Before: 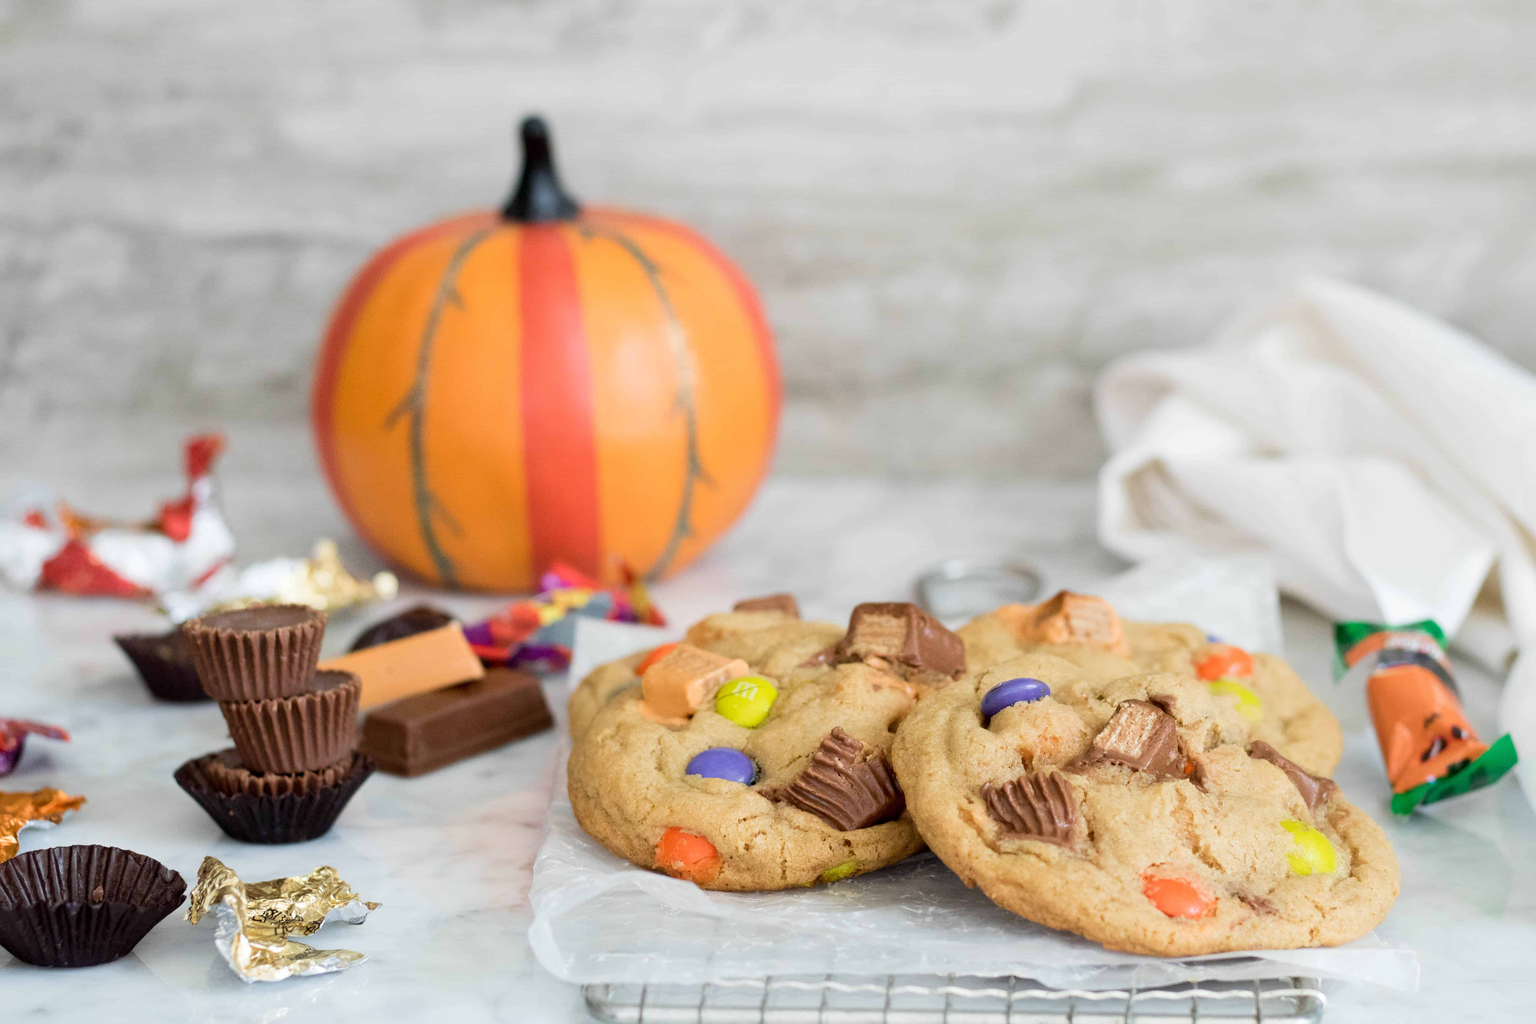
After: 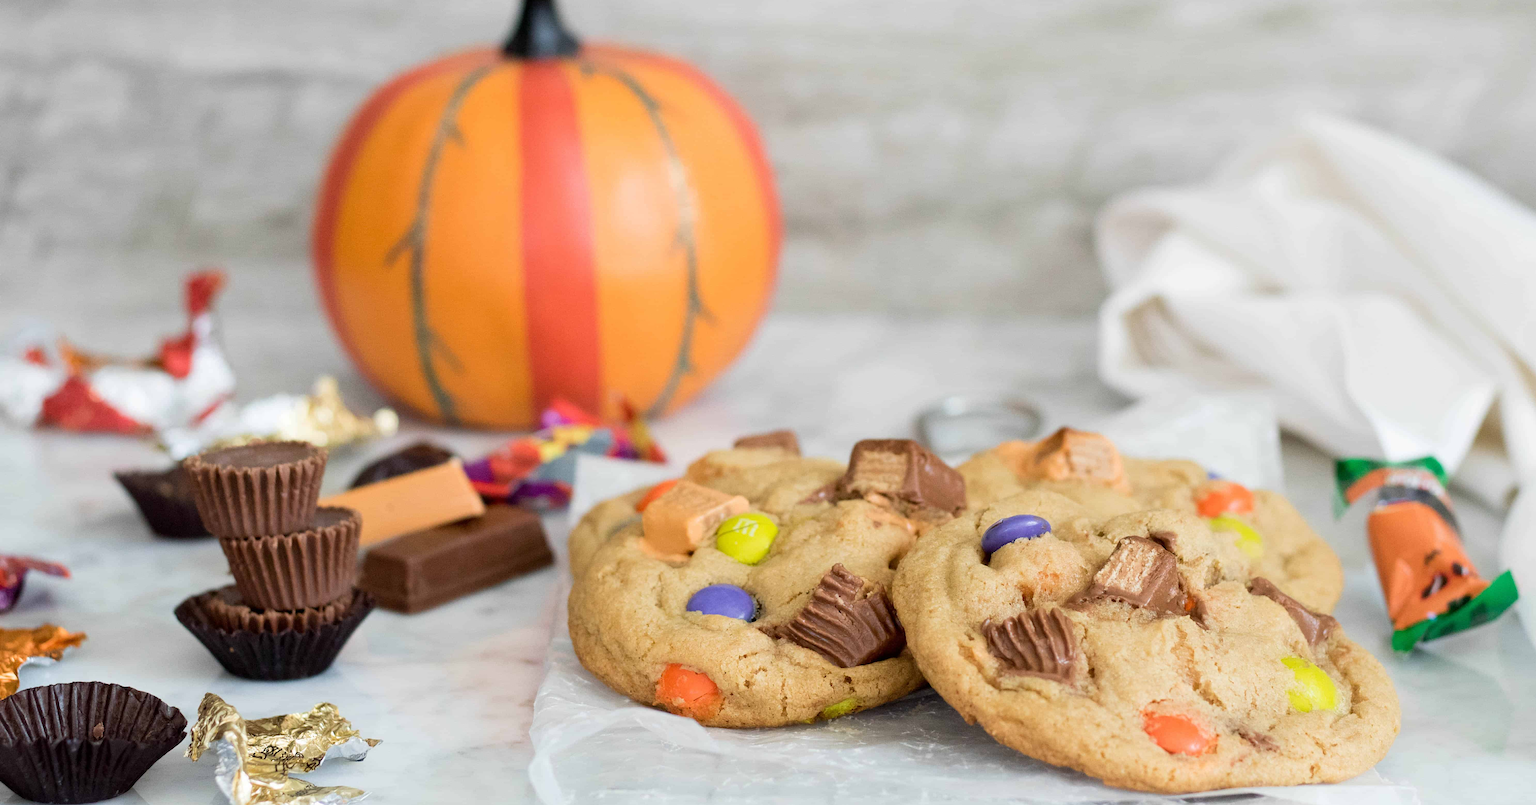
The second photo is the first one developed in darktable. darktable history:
sharpen: amount 0.218
crop and rotate: top 16.003%, bottom 5.36%
